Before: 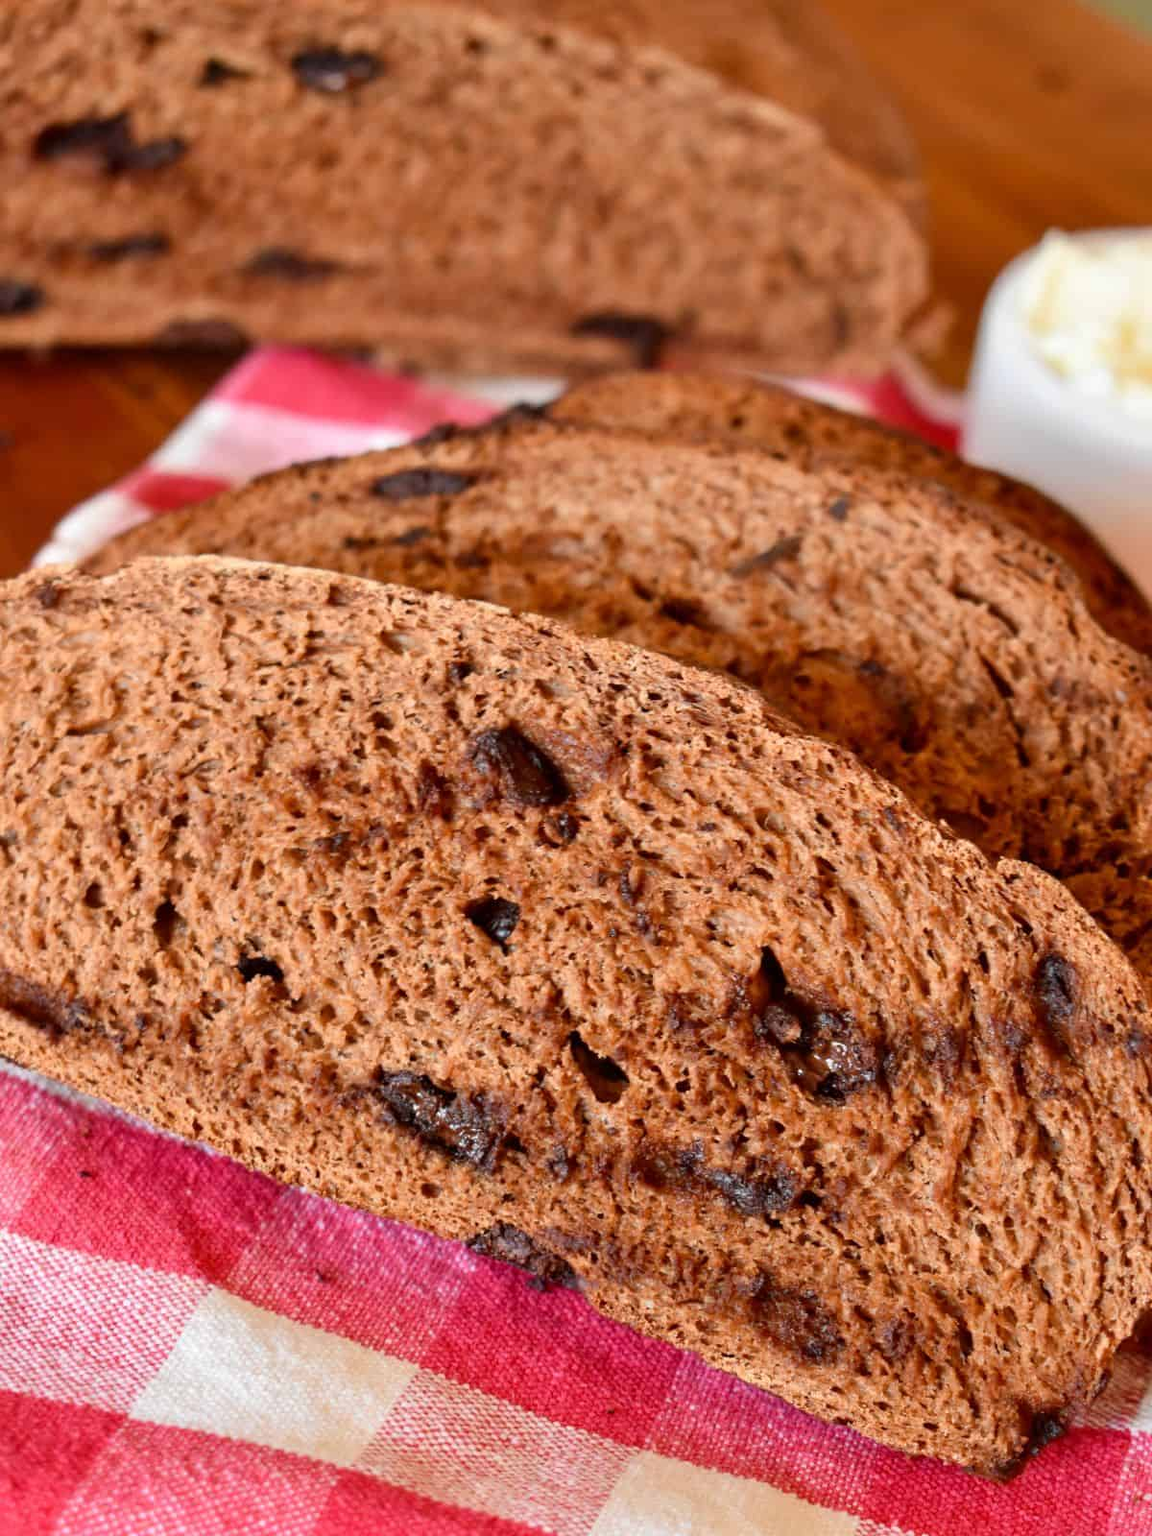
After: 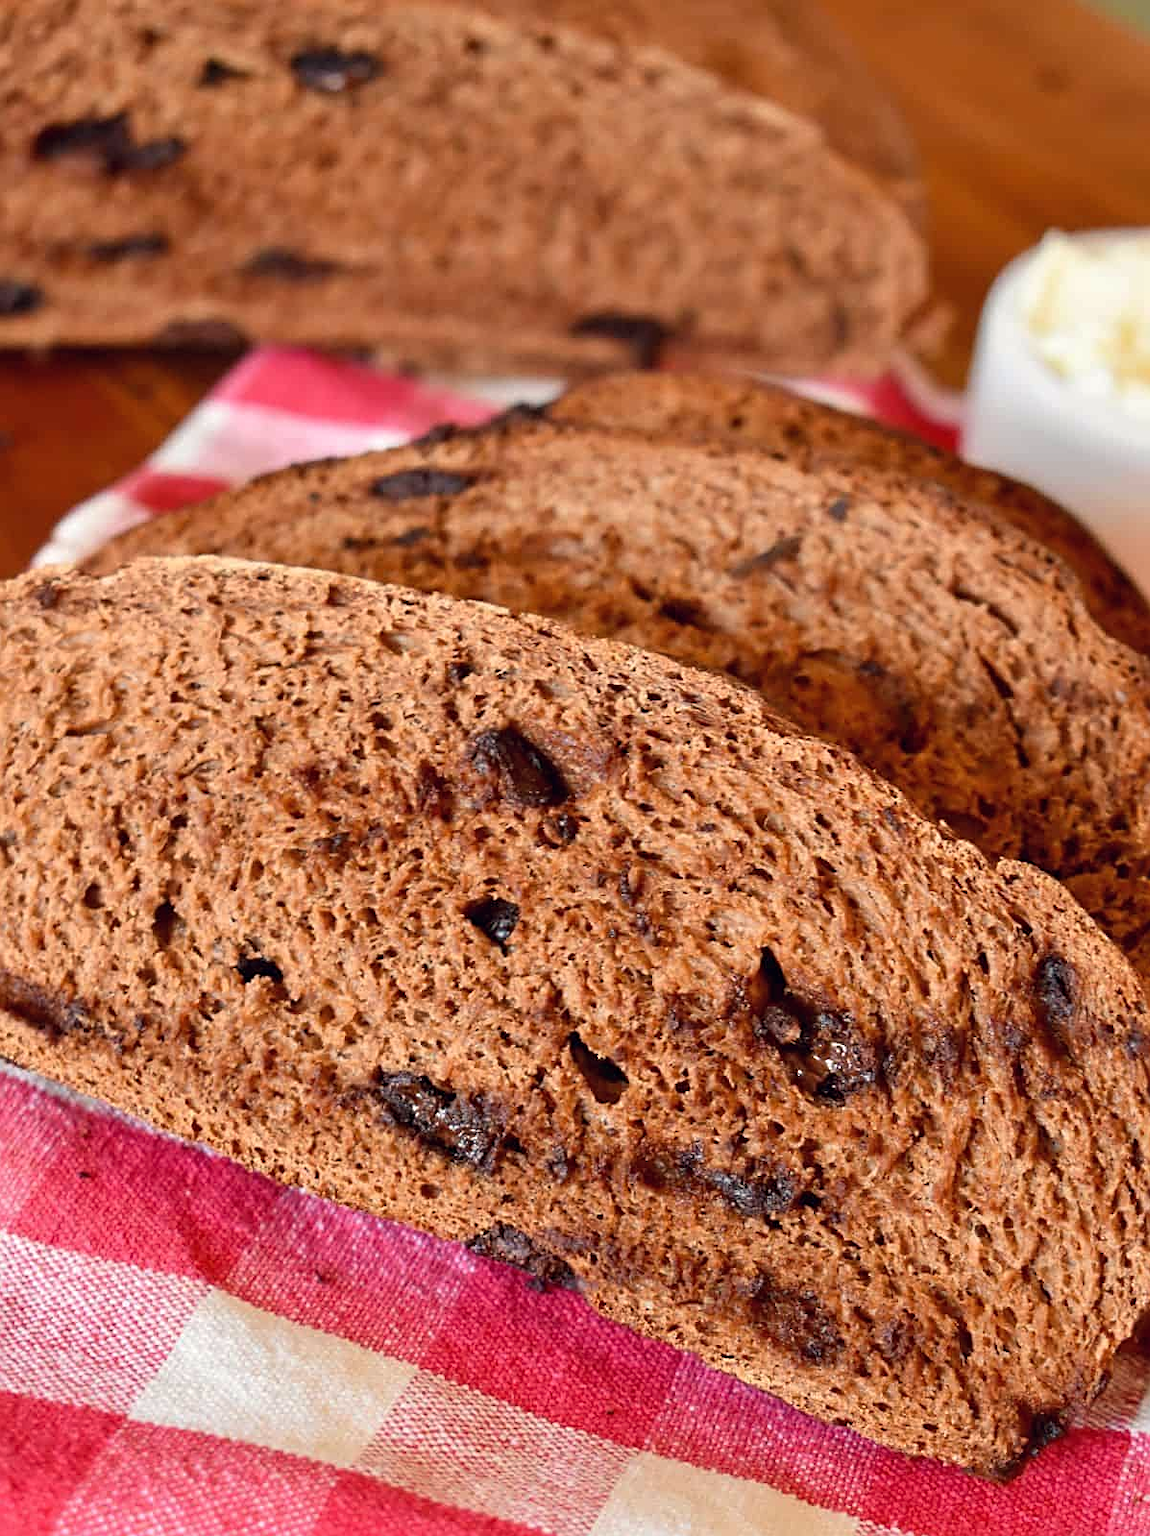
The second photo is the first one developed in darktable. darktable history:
sharpen: on, module defaults
crop: left 0.158%
color correction: highlights a* 0.243, highlights b* 2.64, shadows a* -0.912, shadows b* -4.29
